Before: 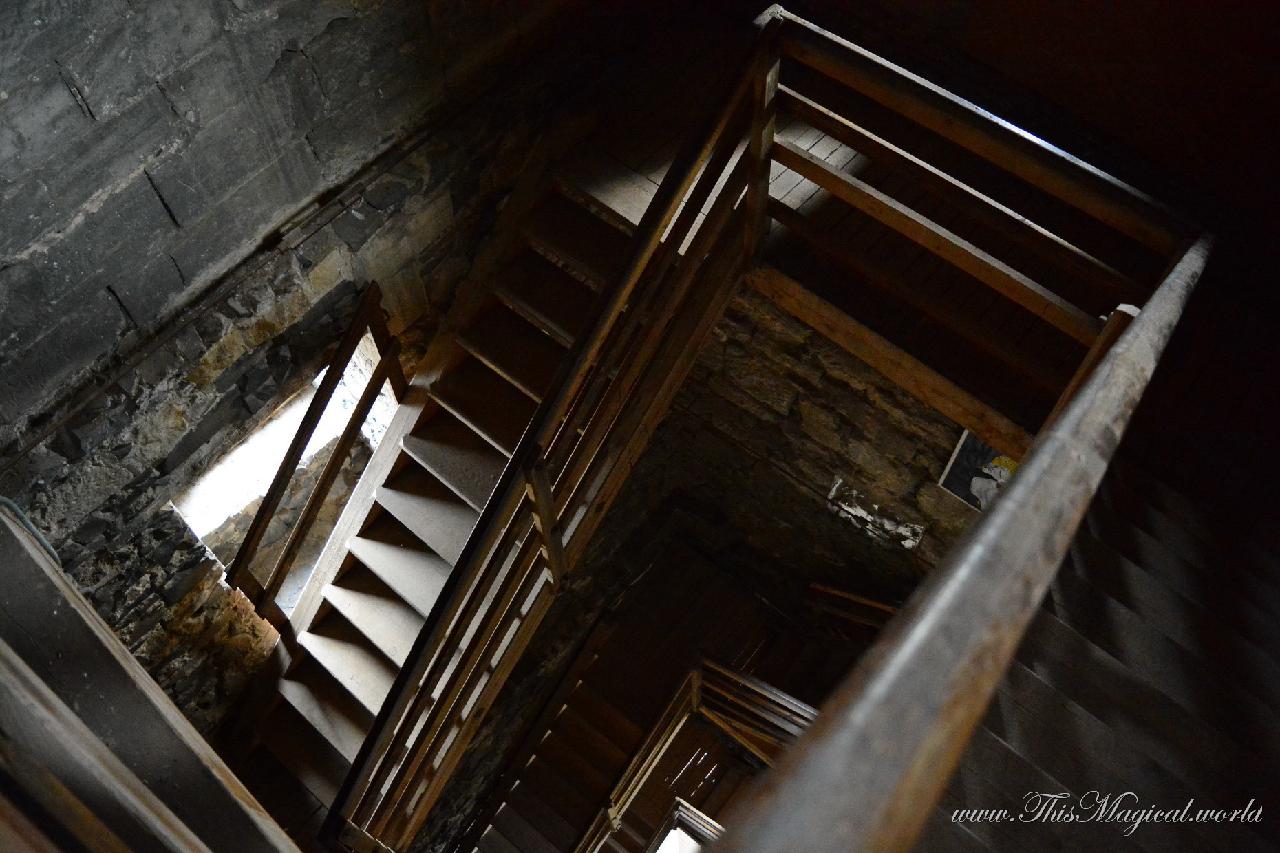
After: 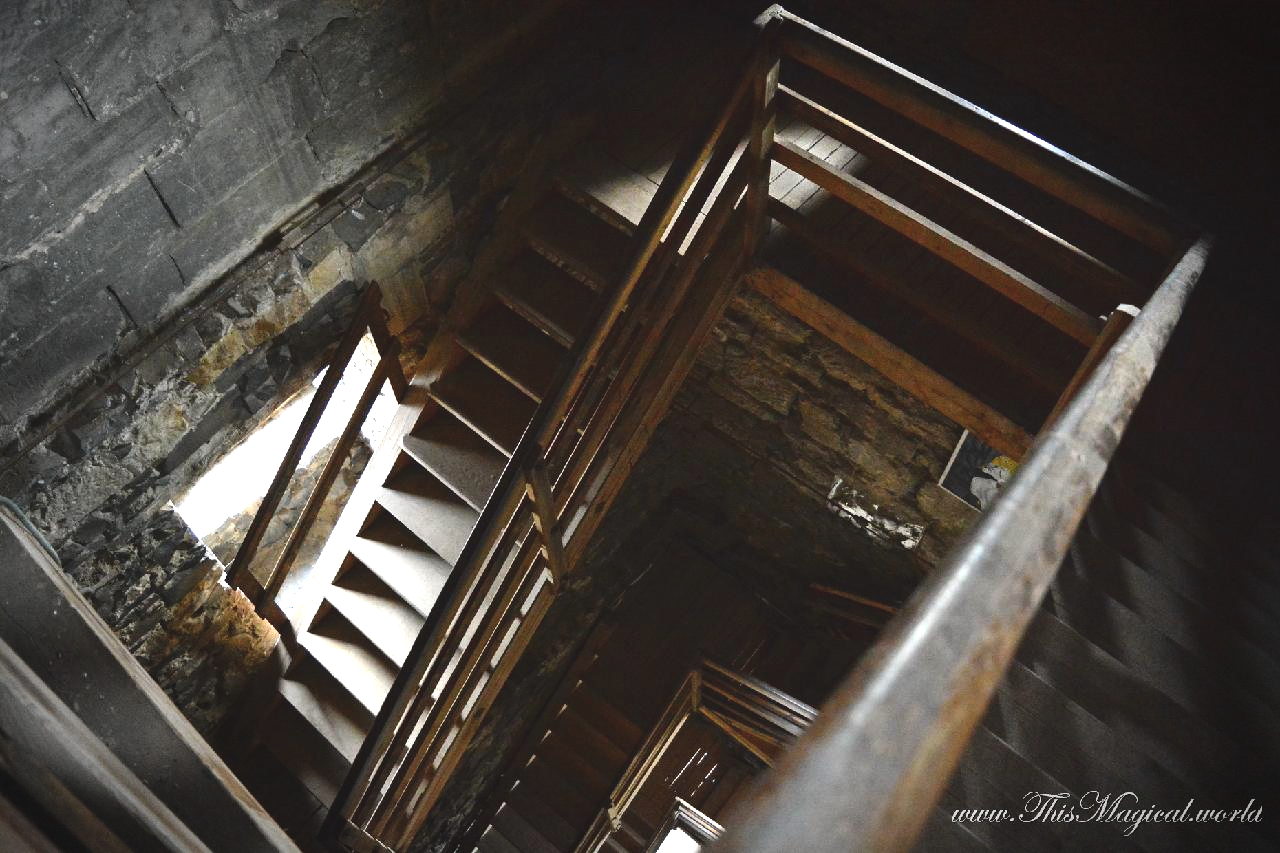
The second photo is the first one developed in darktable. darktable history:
exposure: black level correction -0.005, exposure 1.006 EV, compensate highlight preservation false
vignetting: automatic ratio true, unbound false
